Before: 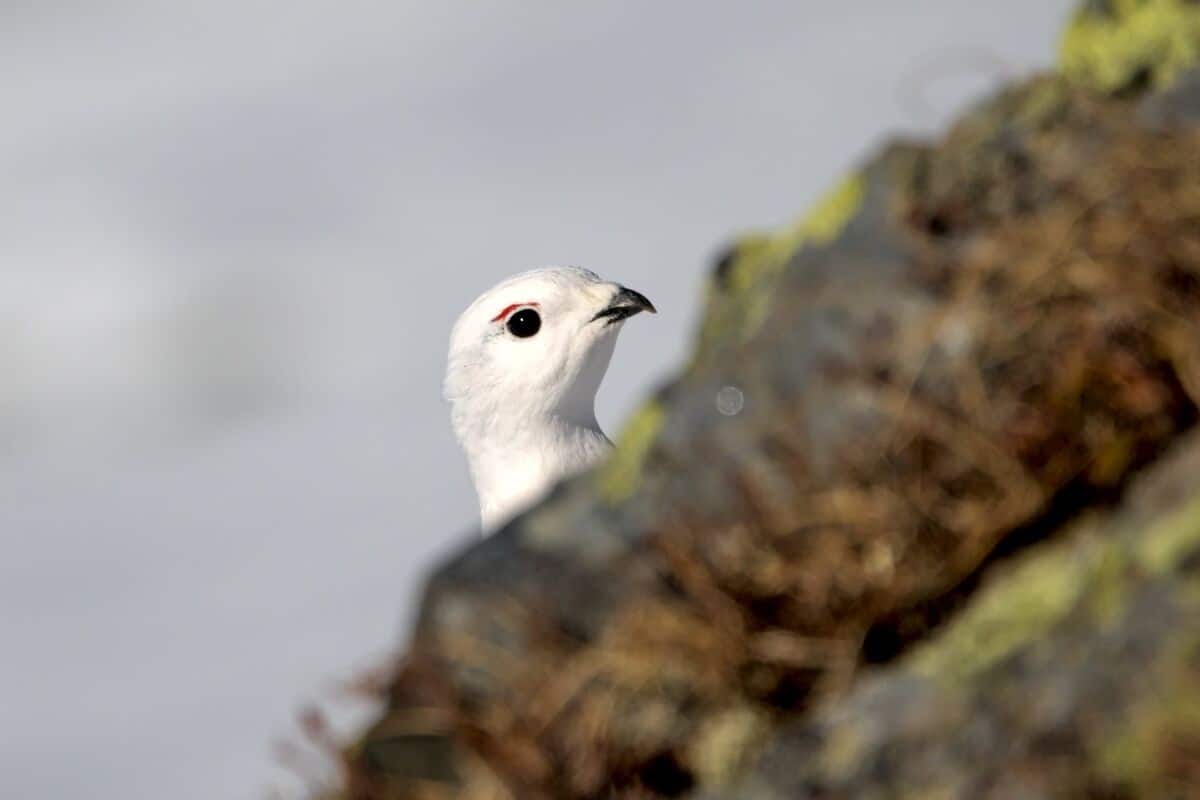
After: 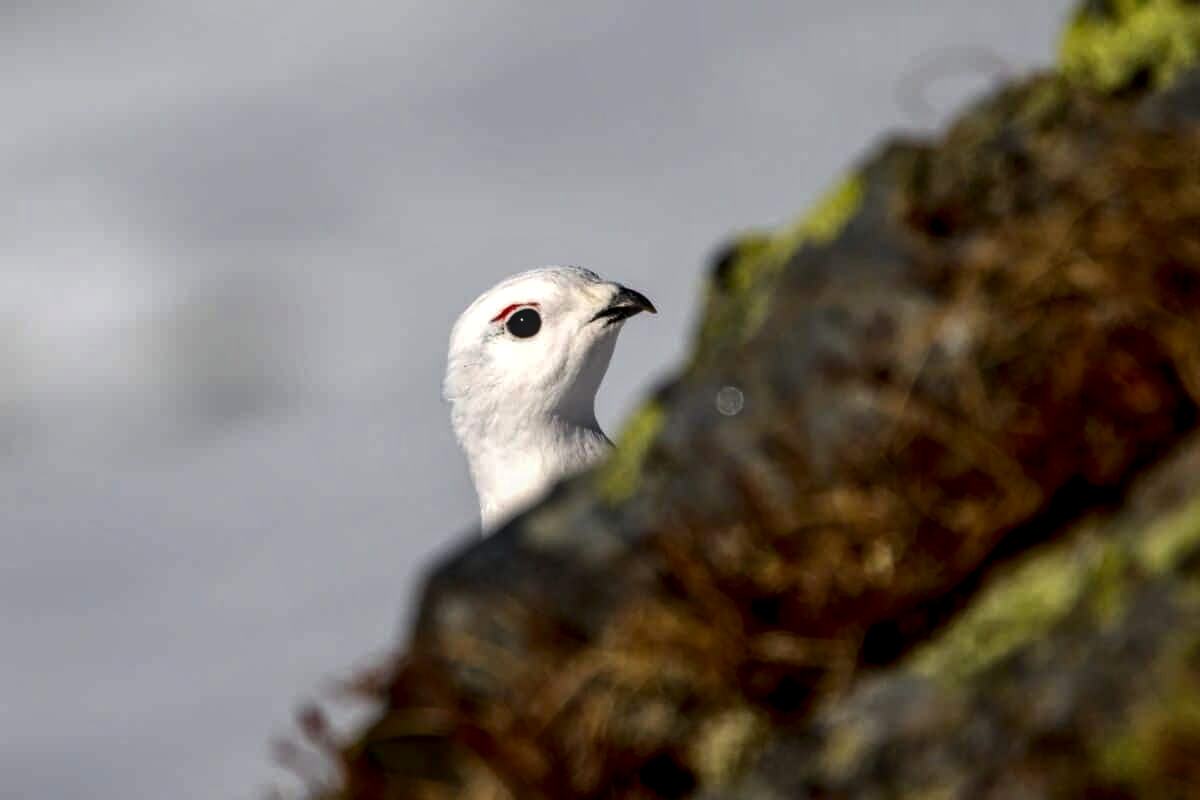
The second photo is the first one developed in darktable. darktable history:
exposure: compensate exposure bias true, compensate highlight preservation false
contrast equalizer: octaves 7, y [[0.6 ×6], [0.55 ×6], [0 ×6], [0 ×6], [0 ×6]], mix -0.1
contrast brightness saturation: contrast 0.1, brightness -0.26, saturation 0.14
local contrast: highlights 35%, detail 135%
